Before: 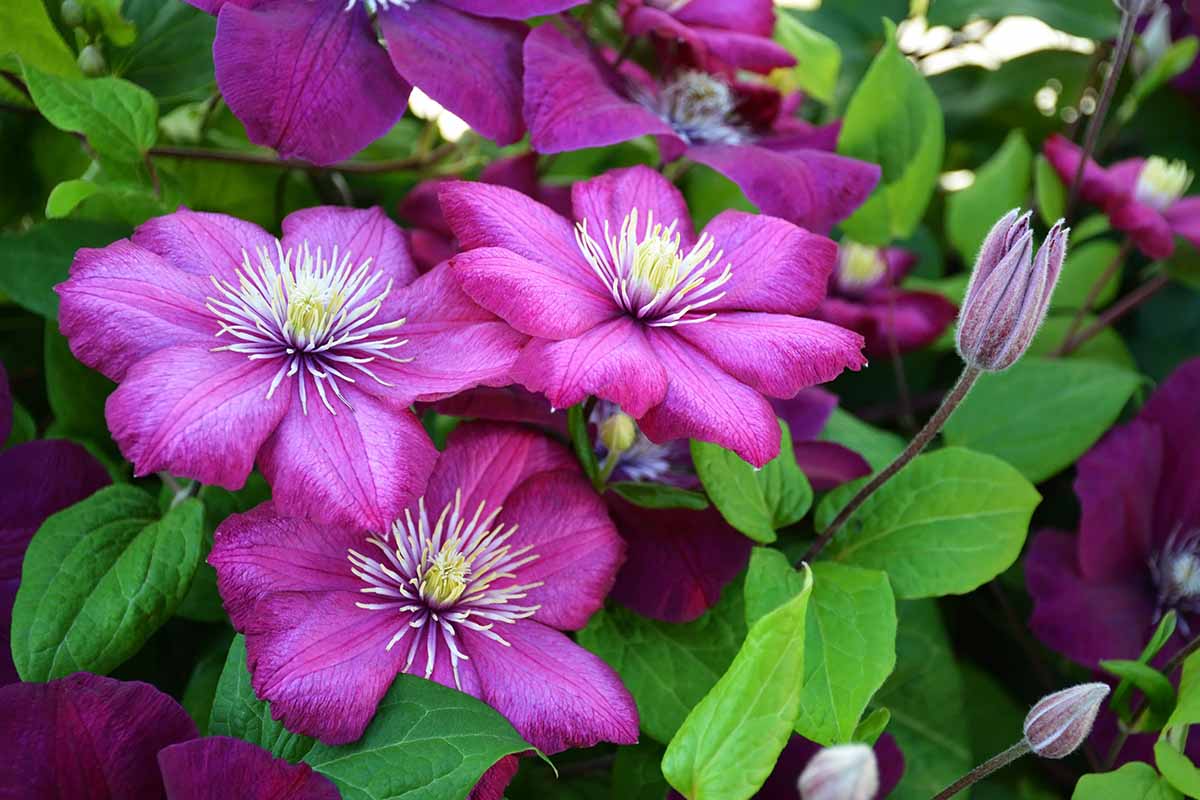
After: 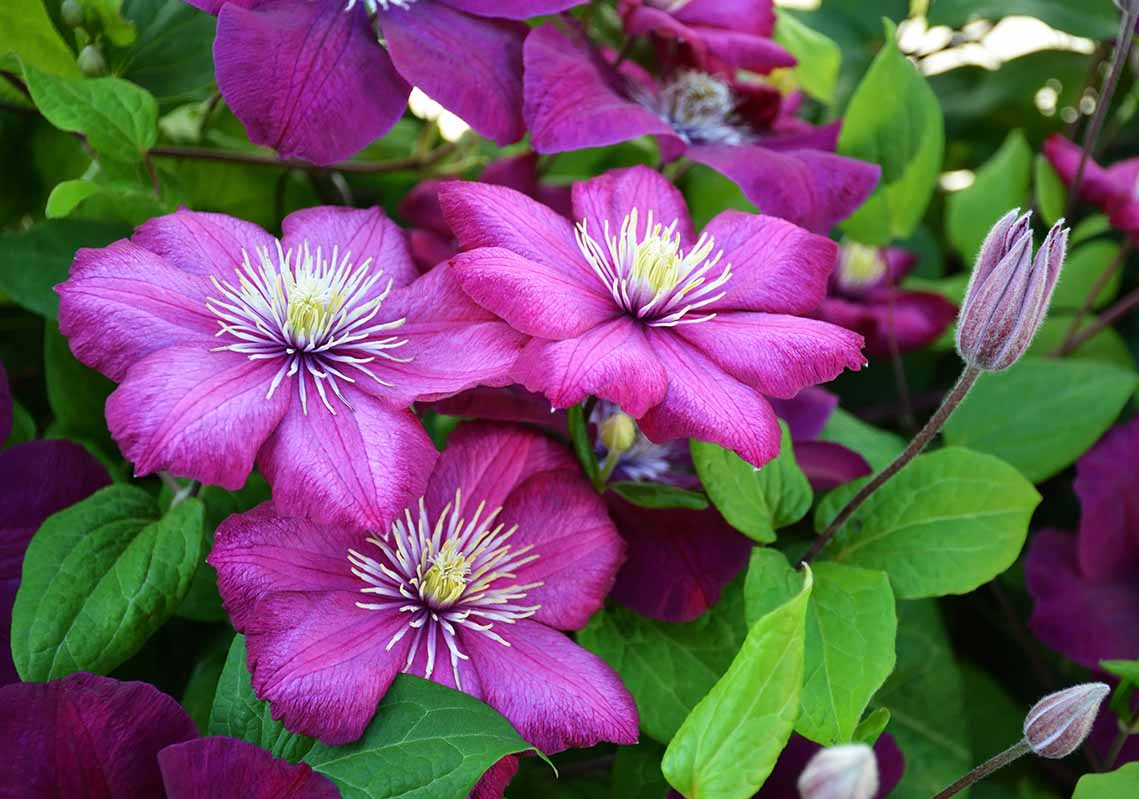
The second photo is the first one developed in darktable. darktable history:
crop and rotate: right 5.077%
